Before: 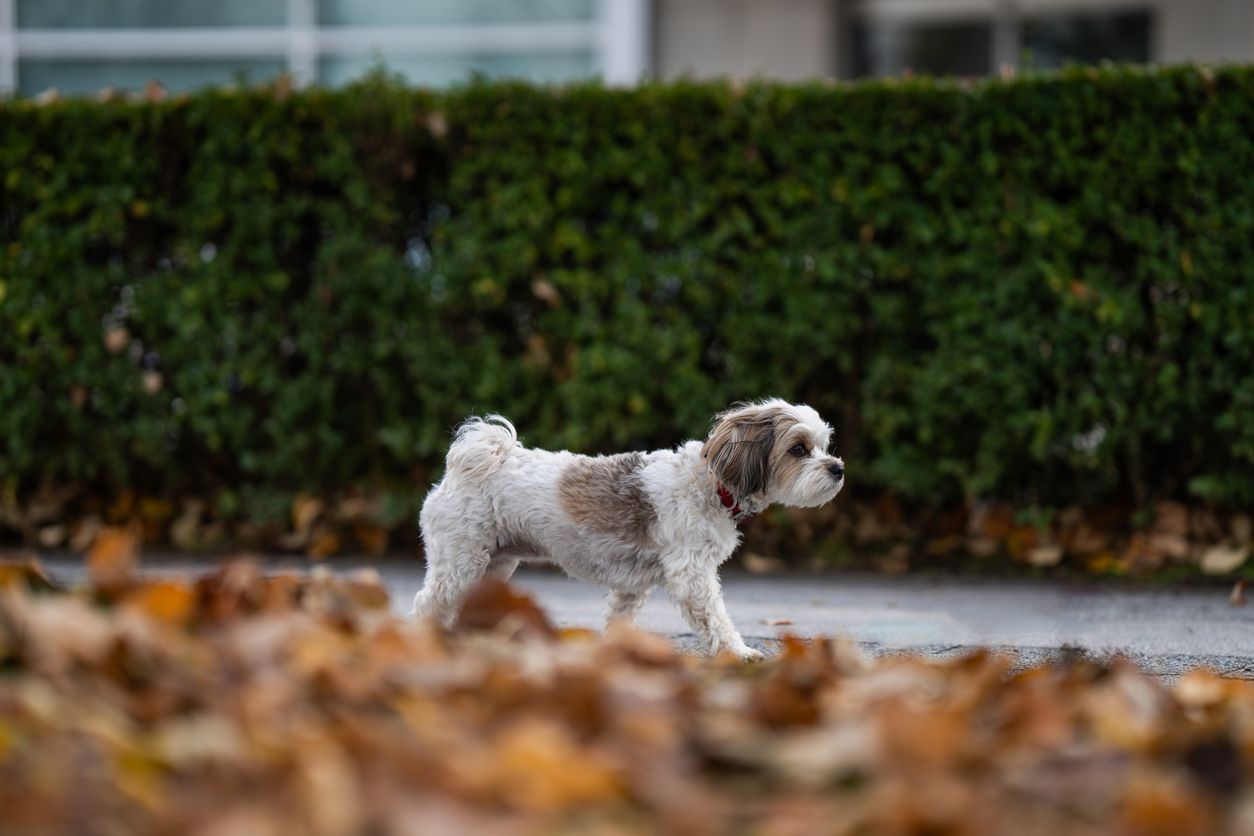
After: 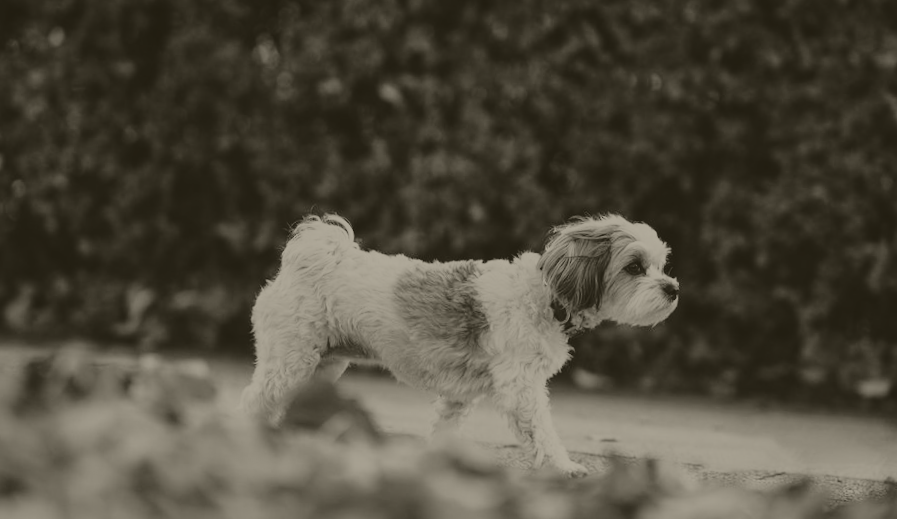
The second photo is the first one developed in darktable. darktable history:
colorize: hue 41.44°, saturation 22%, source mix 60%, lightness 10.61%
base curve: curves: ch0 [(0, 0) (0.028, 0.03) (0.121, 0.232) (0.46, 0.748) (0.859, 0.968) (1, 1)]
crop and rotate: angle -3.37°, left 9.79%, top 20.73%, right 12.42%, bottom 11.82%
color zones: curves: ch0 [(0, 0.613) (0.01, 0.613) (0.245, 0.448) (0.498, 0.529) (0.642, 0.665) (0.879, 0.777) (0.99, 0.613)]; ch1 [(0, 0) (0.143, 0) (0.286, 0) (0.429, 0) (0.571, 0) (0.714, 0) (0.857, 0)], mix -131.09%
contrast brightness saturation: saturation -0.04
